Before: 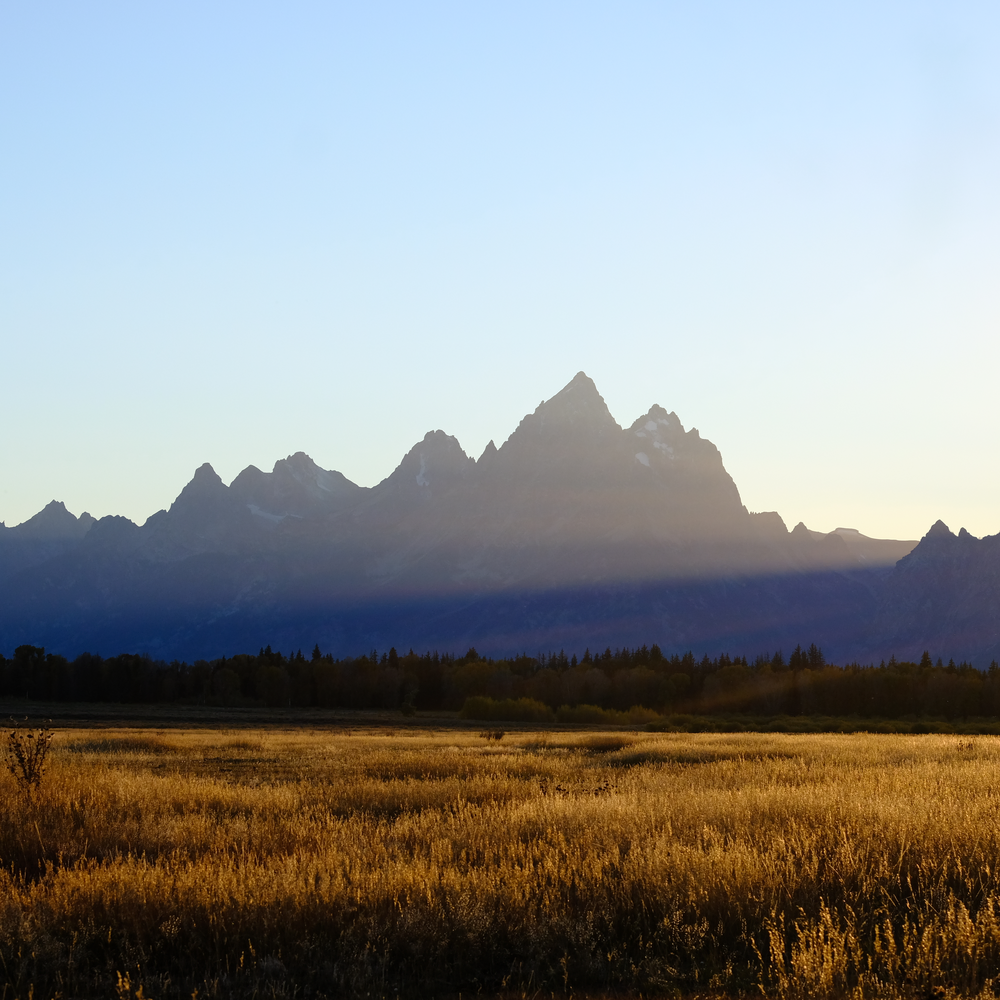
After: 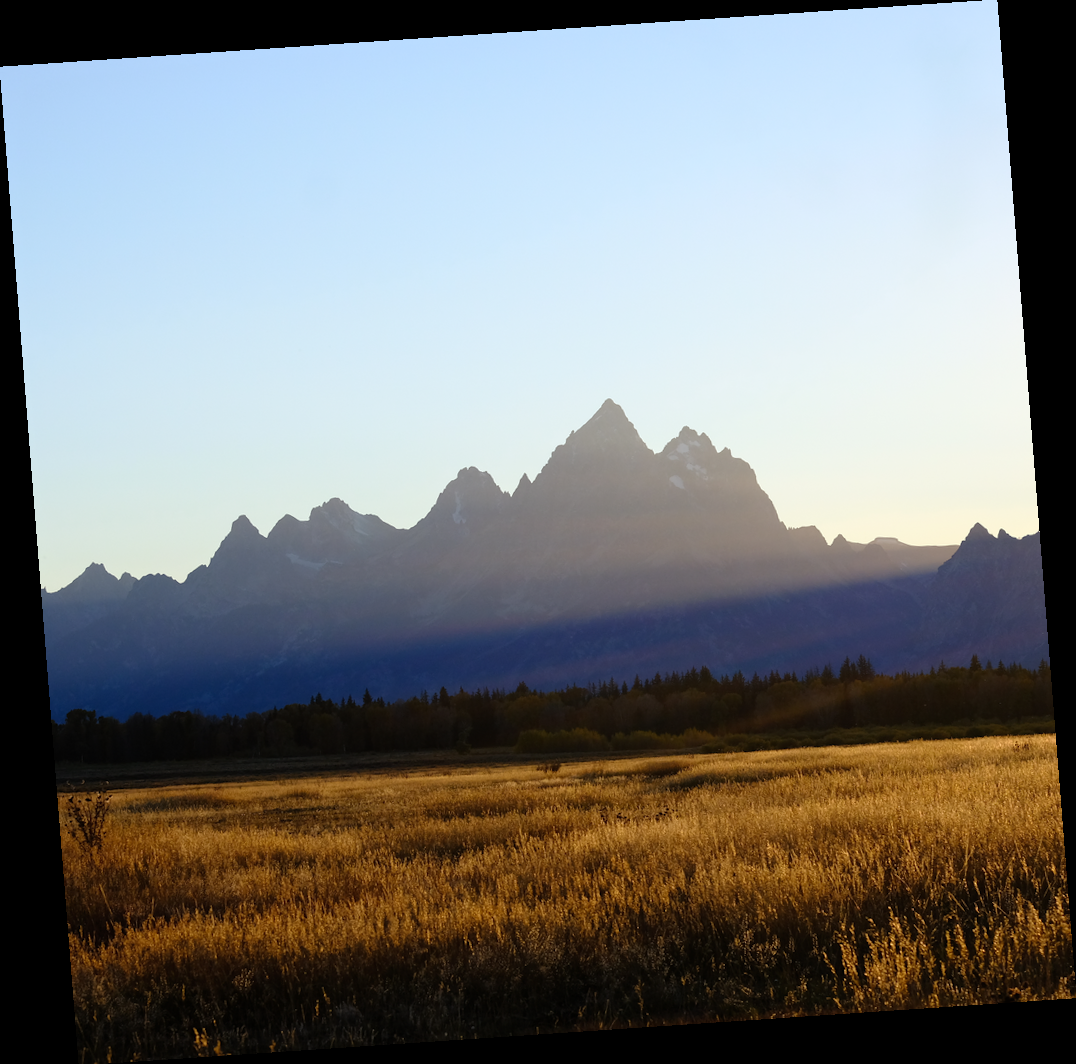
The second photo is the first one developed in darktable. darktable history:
rotate and perspective: rotation -4.2°, shear 0.006, automatic cropping off
tone equalizer: on, module defaults
